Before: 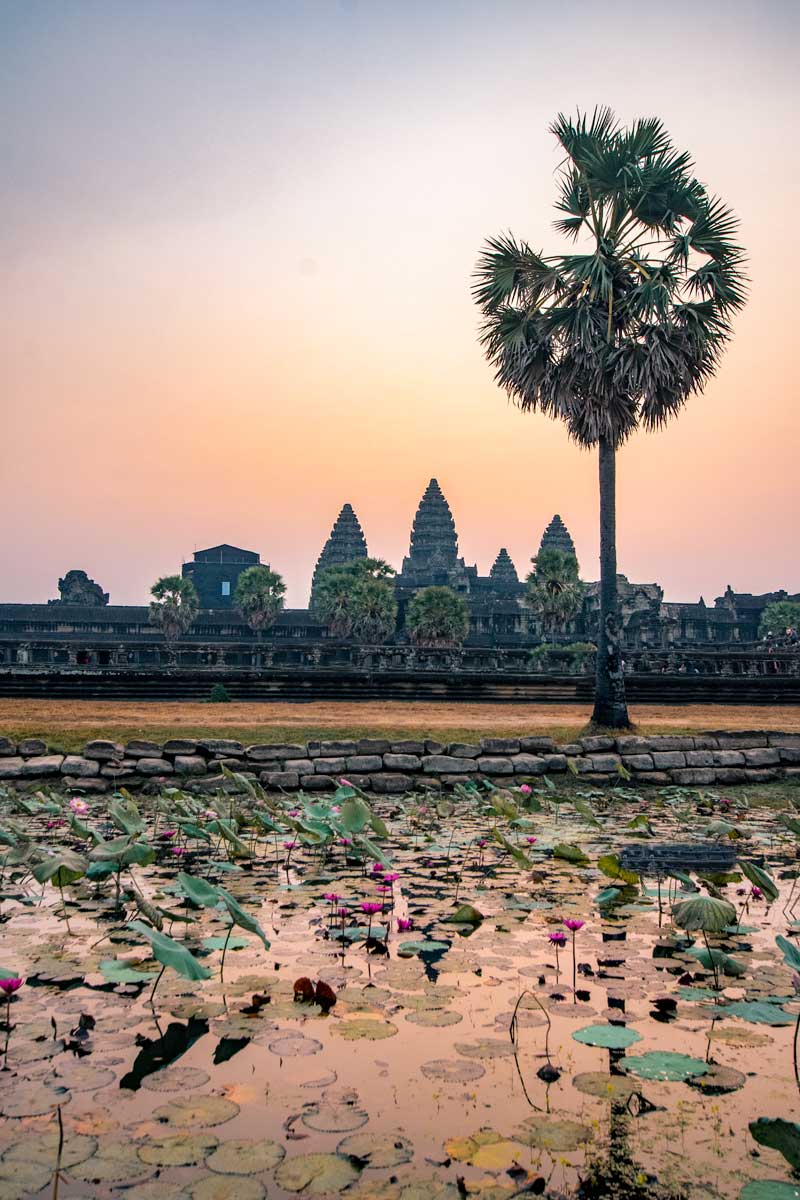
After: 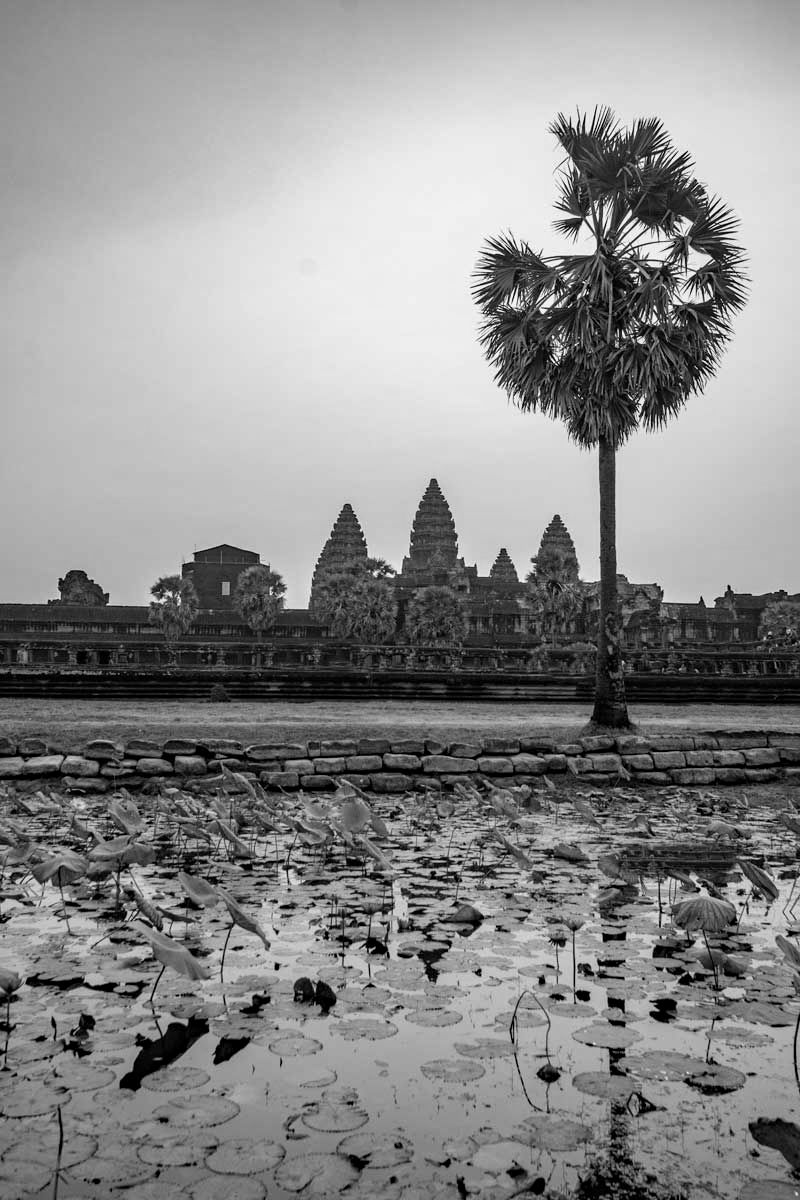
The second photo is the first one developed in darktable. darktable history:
haze removal: compatibility mode true, adaptive false
monochrome: a -35.87, b 49.73, size 1.7
